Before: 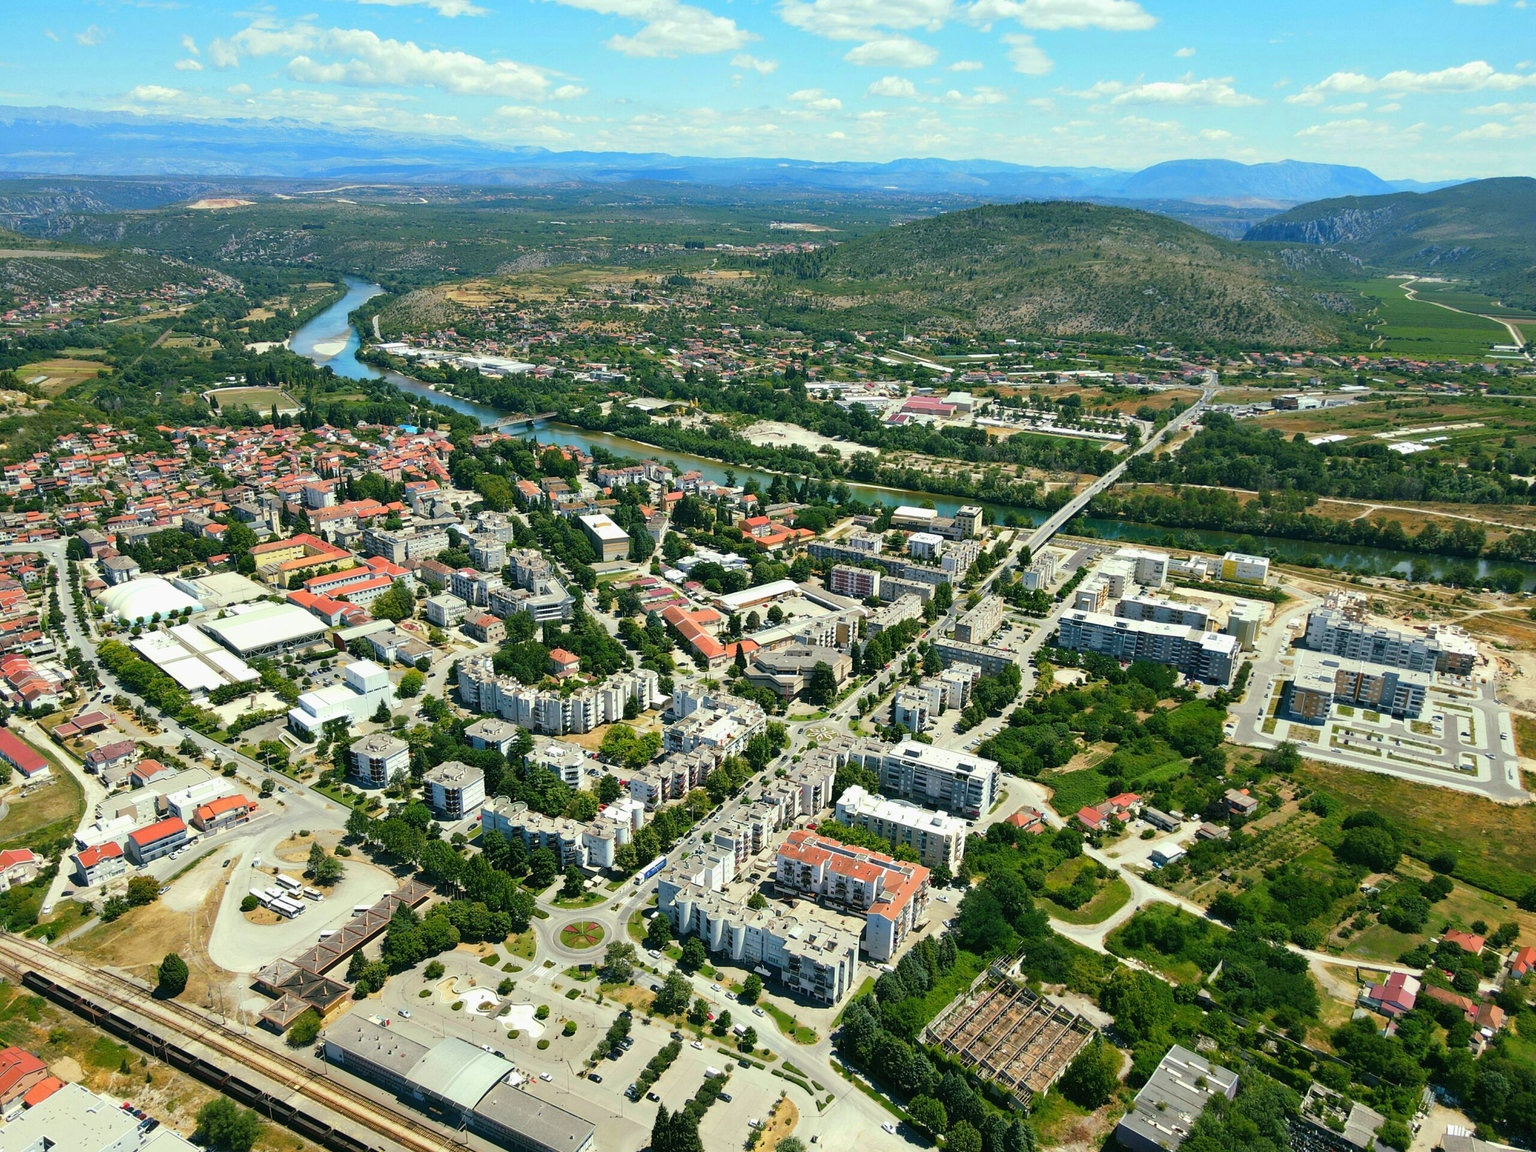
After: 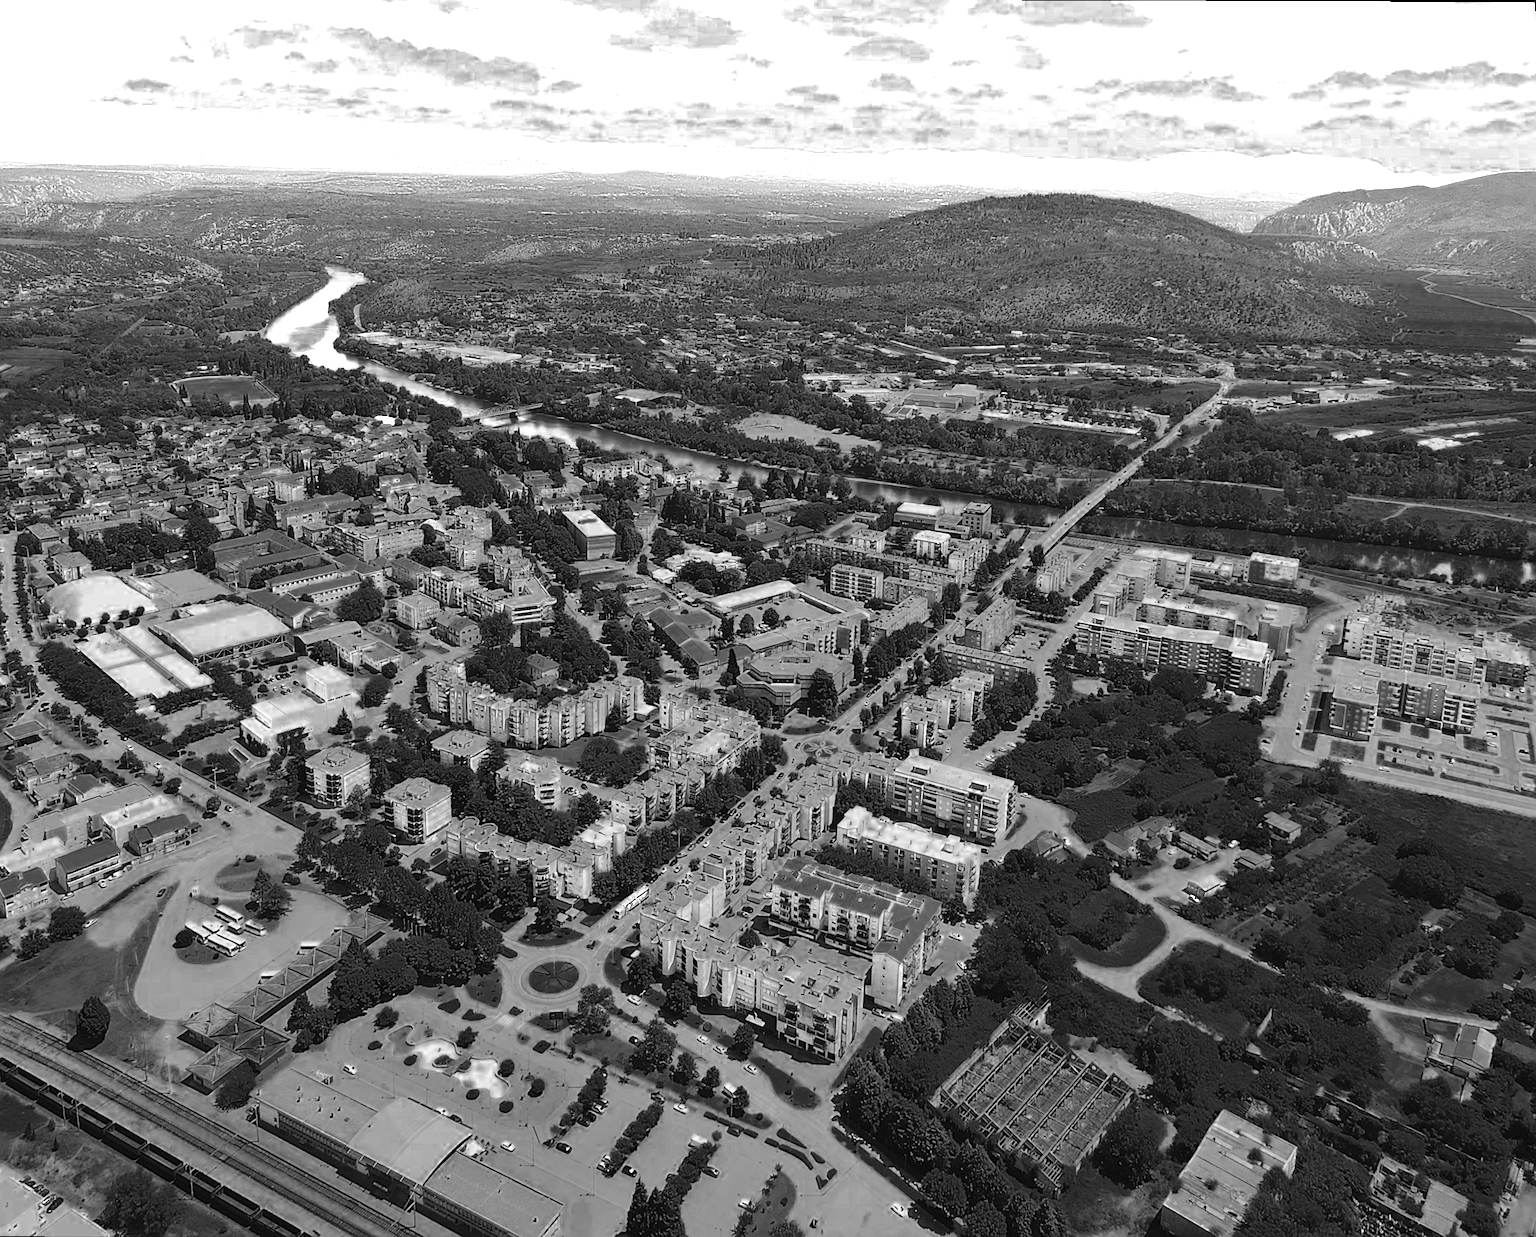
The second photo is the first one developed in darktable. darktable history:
white balance: red 1.05, blue 1.072
color correction: highlights a* 10.32, highlights b* 14.66, shadows a* -9.59, shadows b* -15.02
tone curve: curves: ch0 [(0, 0.011) (0.139, 0.106) (0.295, 0.271) (0.499, 0.523) (0.739, 0.782) (0.857, 0.879) (1, 0.967)]; ch1 [(0, 0) (0.272, 0.249) (0.388, 0.385) (0.469, 0.456) (0.495, 0.497) (0.524, 0.518) (0.602, 0.623) (0.725, 0.779) (1, 1)]; ch2 [(0, 0) (0.125, 0.089) (0.353, 0.329) (0.443, 0.408) (0.502, 0.499) (0.548, 0.549) (0.608, 0.635) (1, 1)], color space Lab, independent channels, preserve colors none
color zones: curves: ch0 [(0.287, 0.048) (0.493, 0.484) (0.737, 0.816)]; ch1 [(0, 0) (0.143, 0) (0.286, 0) (0.429, 0) (0.571, 0) (0.714, 0) (0.857, 0)]
sharpen: on, module defaults
rotate and perspective: rotation 0.215°, lens shift (vertical) -0.139, crop left 0.069, crop right 0.939, crop top 0.002, crop bottom 0.996
shadows and highlights: shadows 30.63, highlights -63.22, shadows color adjustment 98%, highlights color adjustment 58.61%, soften with gaussian
